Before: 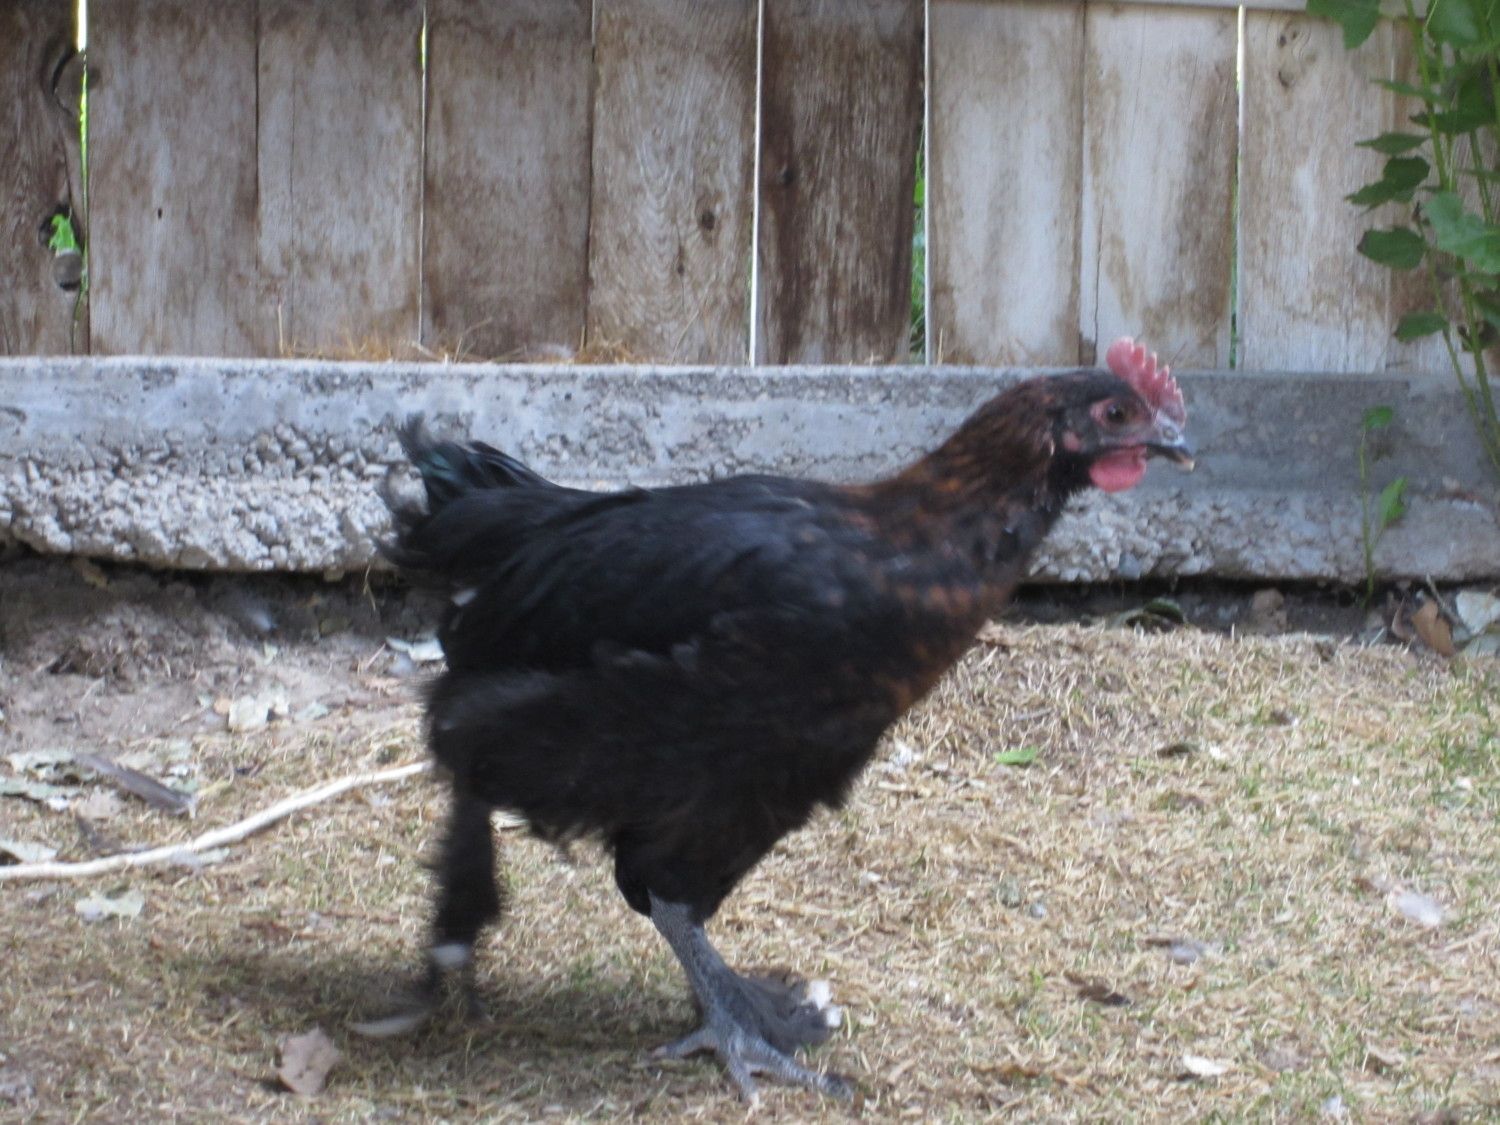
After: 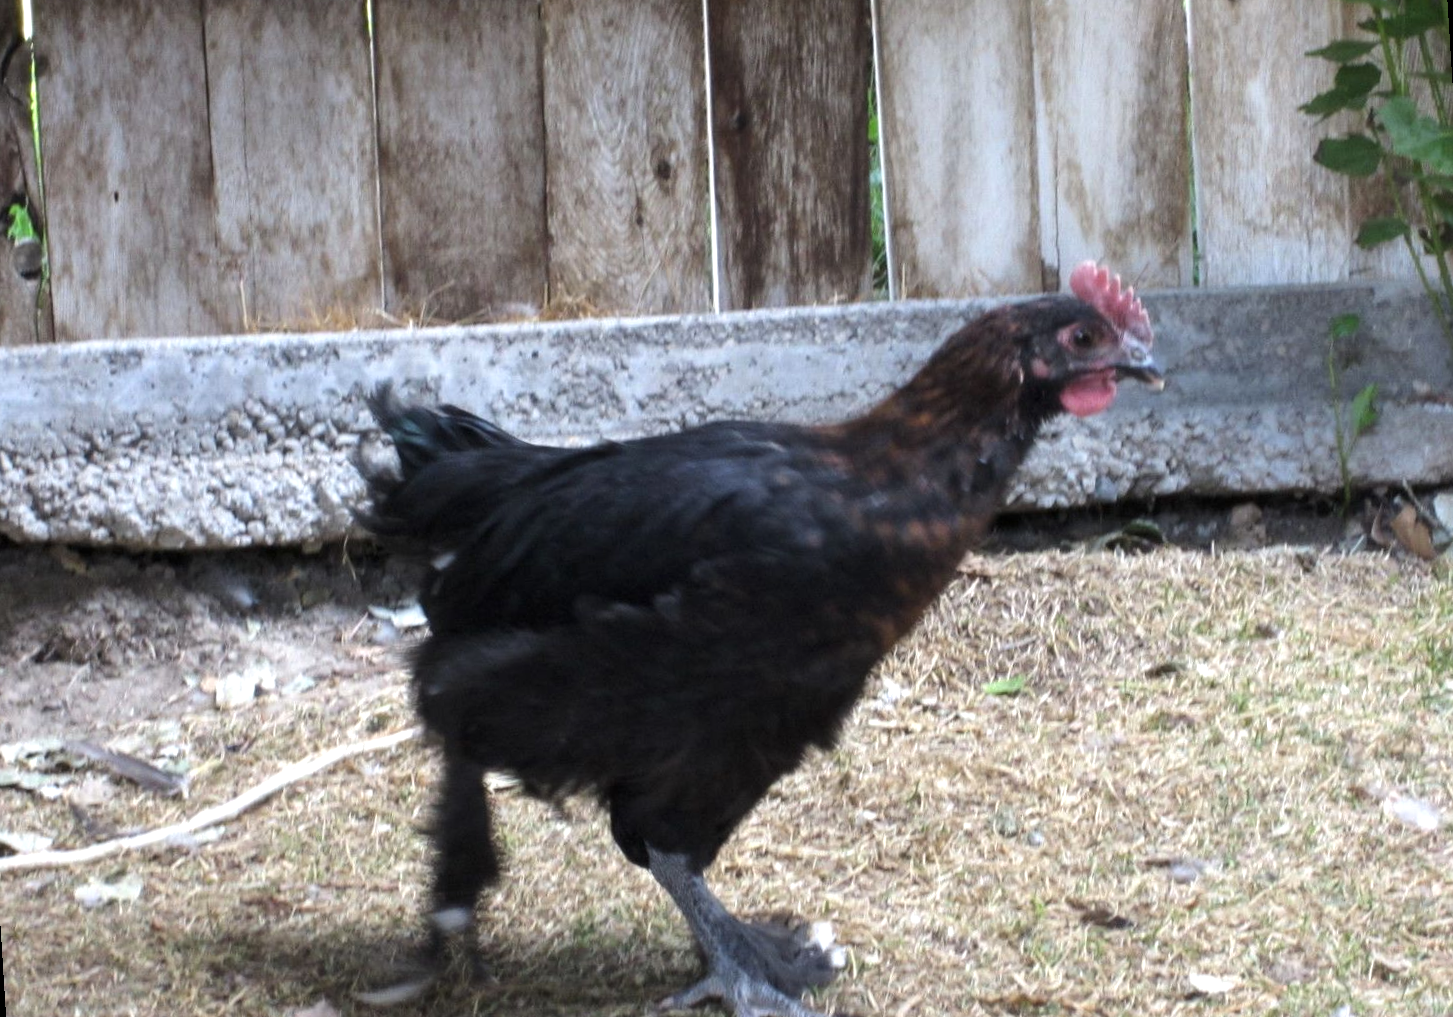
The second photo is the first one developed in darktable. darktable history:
local contrast: highlights 100%, shadows 100%, detail 120%, midtone range 0.2
rotate and perspective: rotation -3.52°, crop left 0.036, crop right 0.964, crop top 0.081, crop bottom 0.919
tone equalizer: -8 EV -0.417 EV, -7 EV -0.389 EV, -6 EV -0.333 EV, -5 EV -0.222 EV, -3 EV 0.222 EV, -2 EV 0.333 EV, -1 EV 0.389 EV, +0 EV 0.417 EV, edges refinement/feathering 500, mask exposure compensation -1.57 EV, preserve details no
